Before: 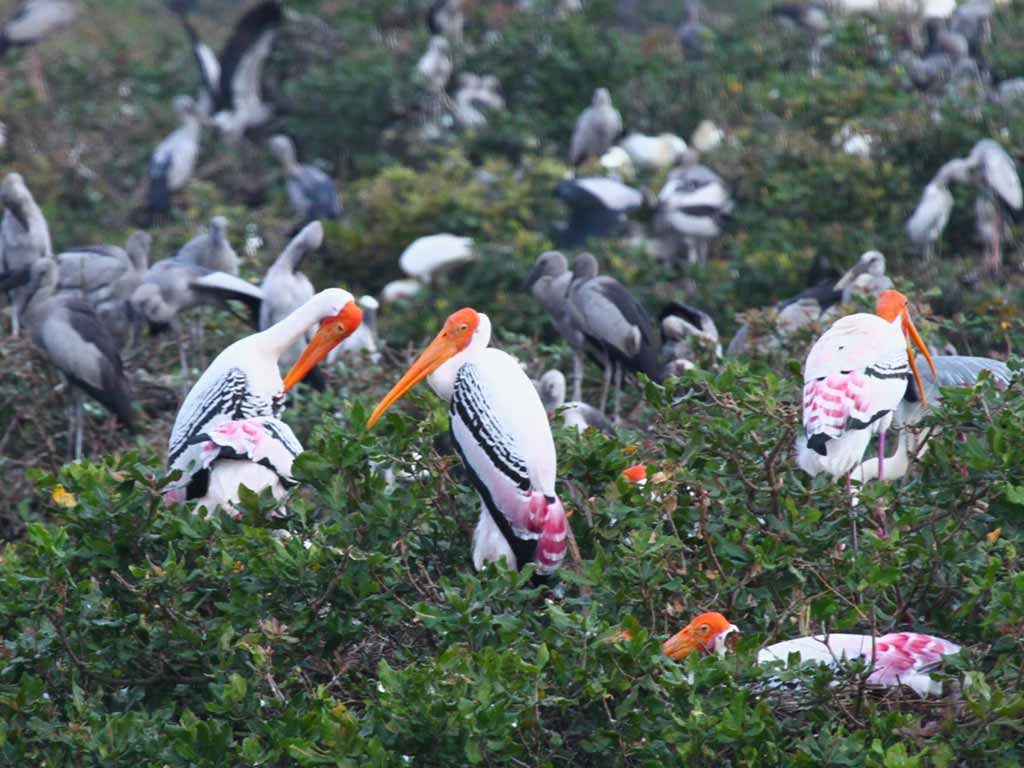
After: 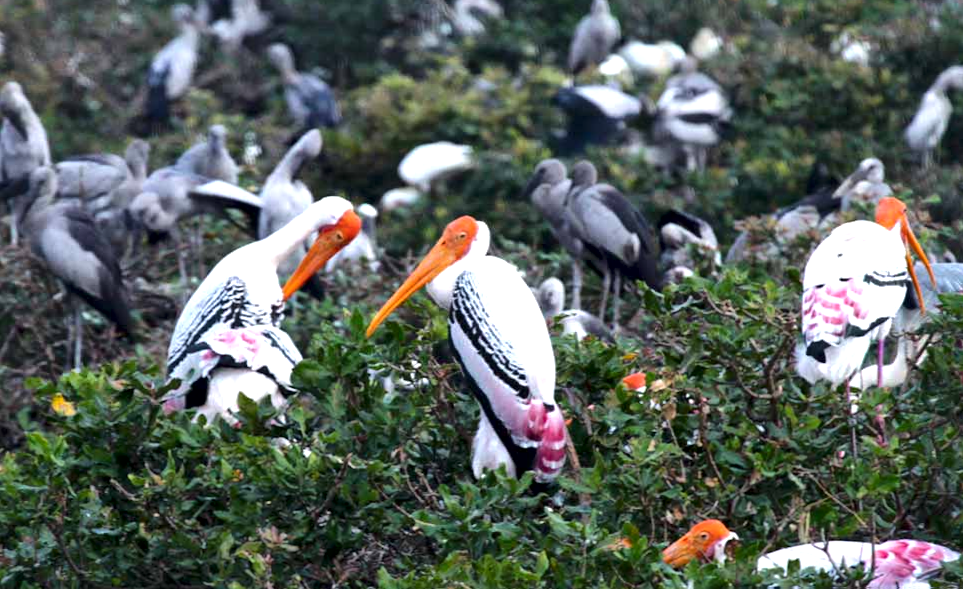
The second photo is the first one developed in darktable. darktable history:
color balance rgb: power › luminance -14.825%, perceptual saturation grading › global saturation 0.302%, perceptual brilliance grading › global brilliance 12.676%, global vibrance 19.678%
crop and rotate: angle 0.114°, top 11.902%, right 5.658%, bottom 11.075%
local contrast: mode bilateral grid, contrast 20, coarseness 50, detail 162%, midtone range 0.2
